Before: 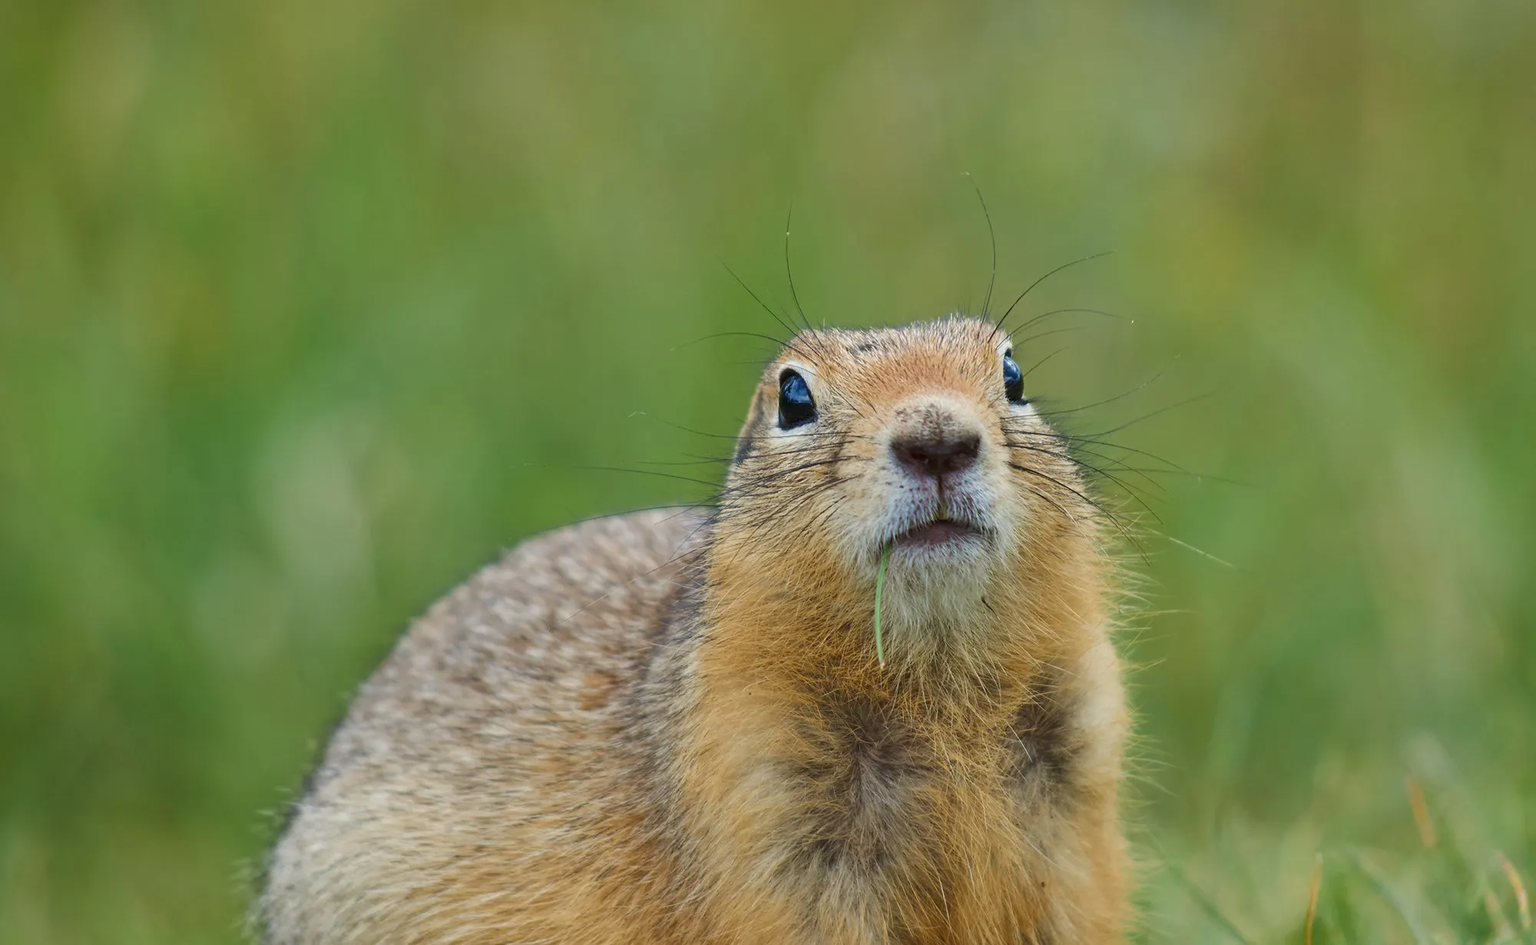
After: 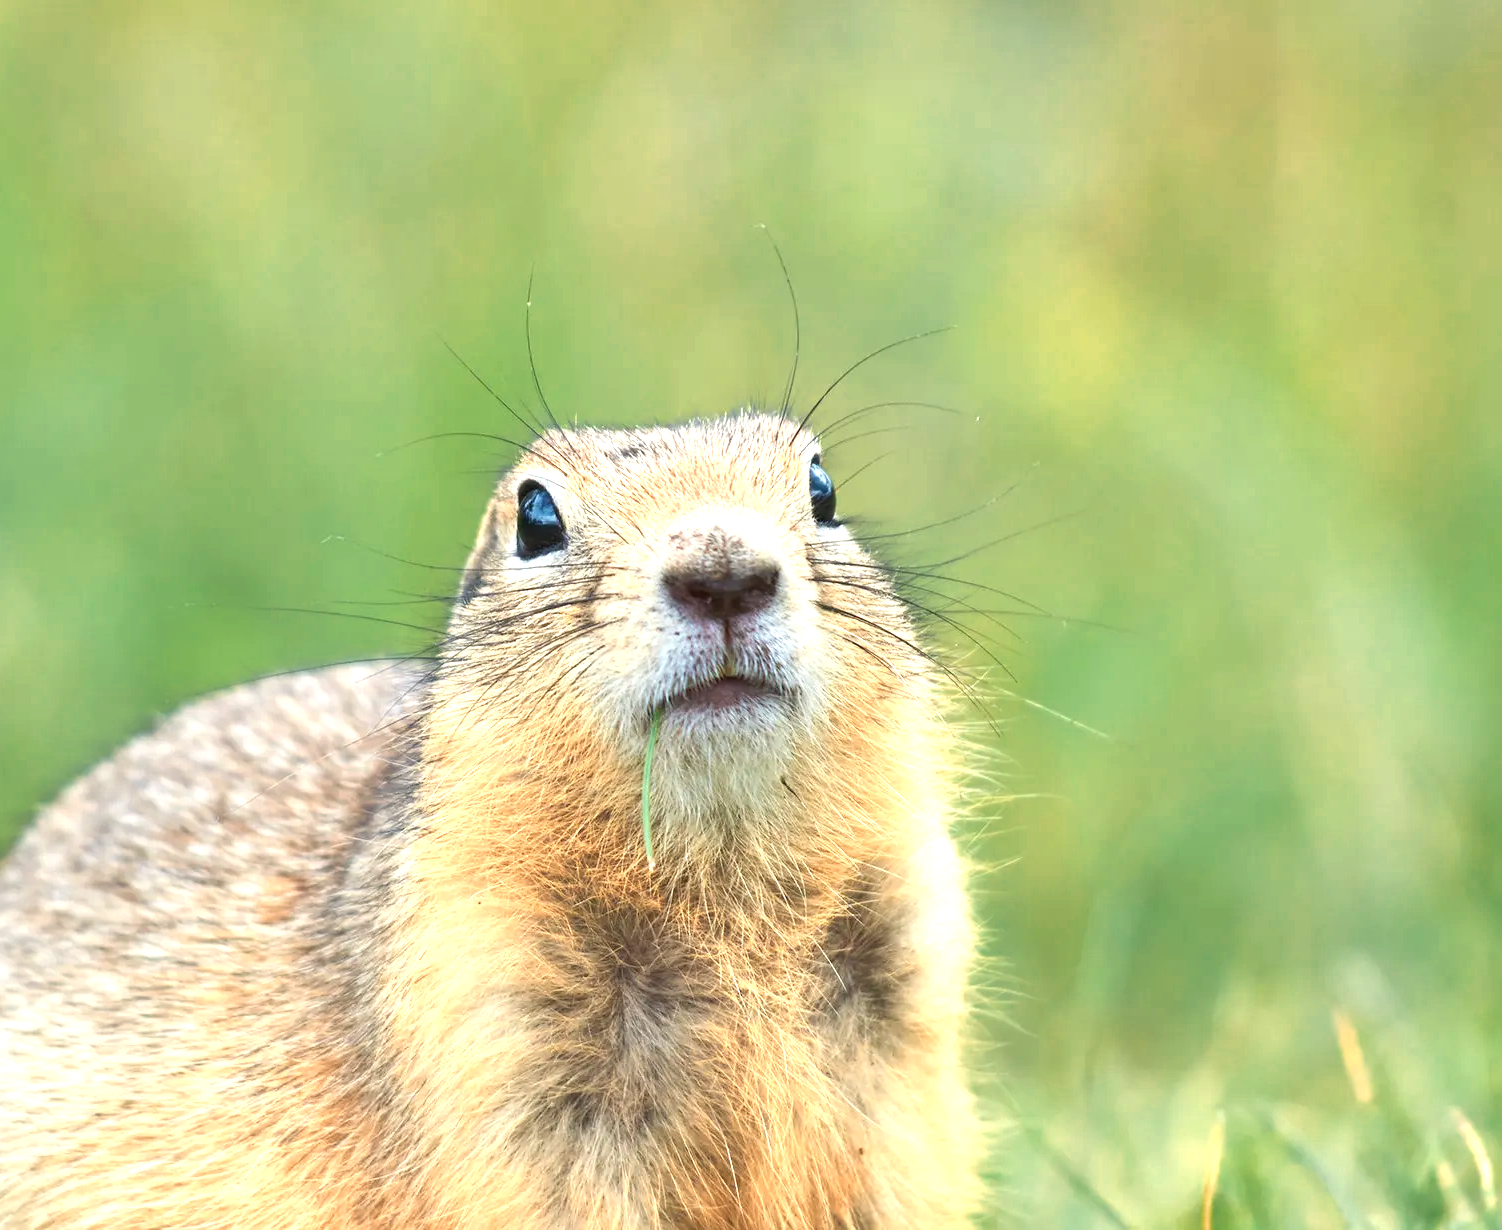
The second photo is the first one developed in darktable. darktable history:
color zones: curves: ch0 [(0.018, 0.548) (0.224, 0.64) (0.425, 0.447) (0.675, 0.575) (0.732, 0.579)]; ch1 [(0.066, 0.487) (0.25, 0.5) (0.404, 0.43) (0.75, 0.421) (0.956, 0.421)]; ch2 [(0.044, 0.561) (0.215, 0.465) (0.399, 0.544) (0.465, 0.548) (0.614, 0.447) (0.724, 0.43) (0.882, 0.623) (0.956, 0.632)]
exposure: black level correction 0, exposure 1 EV, compensate exposure bias true, compensate highlight preservation false
crop and rotate: left 24.871%
